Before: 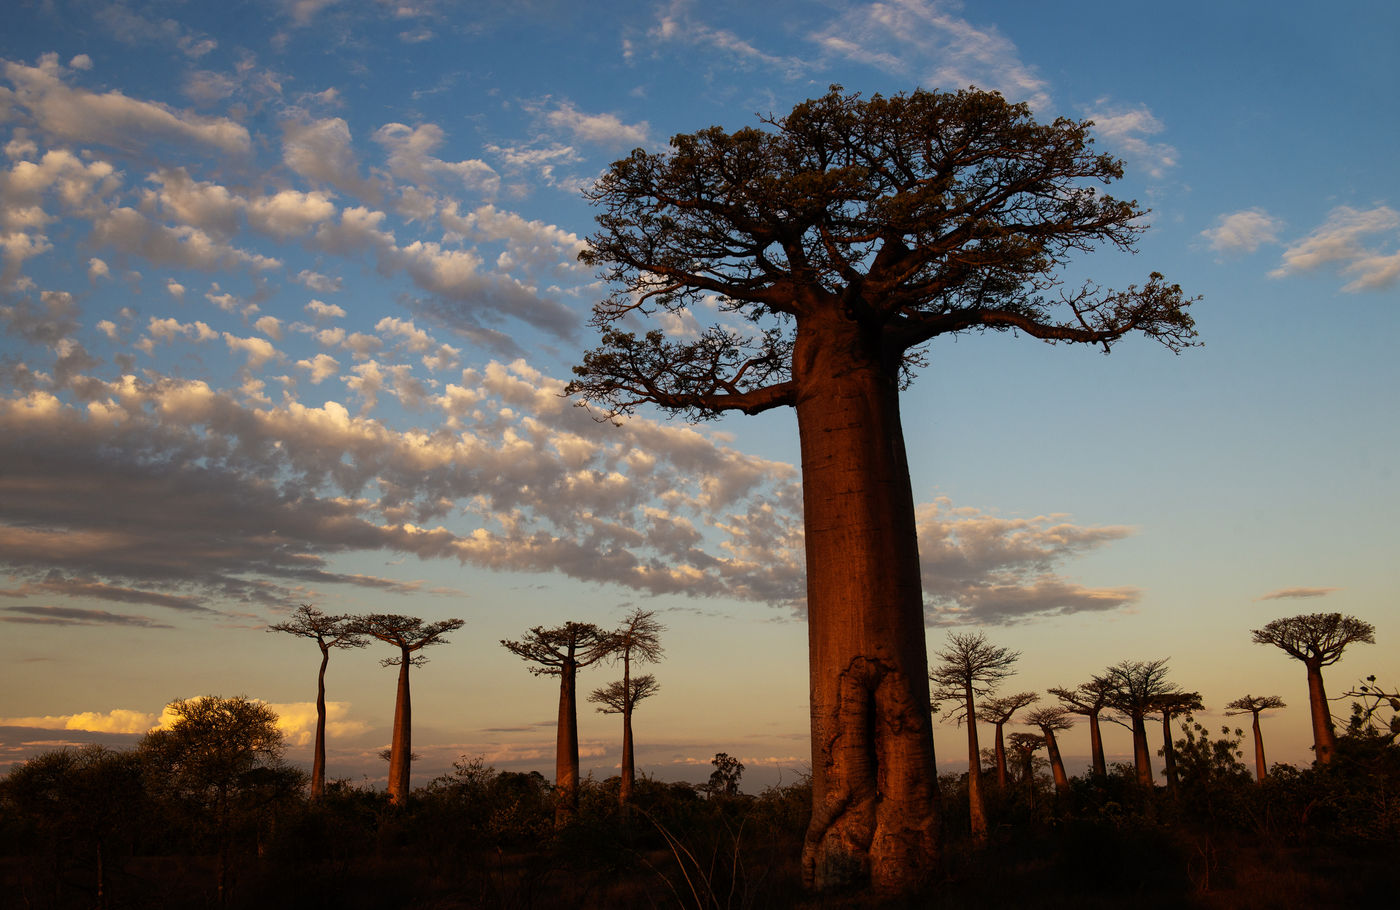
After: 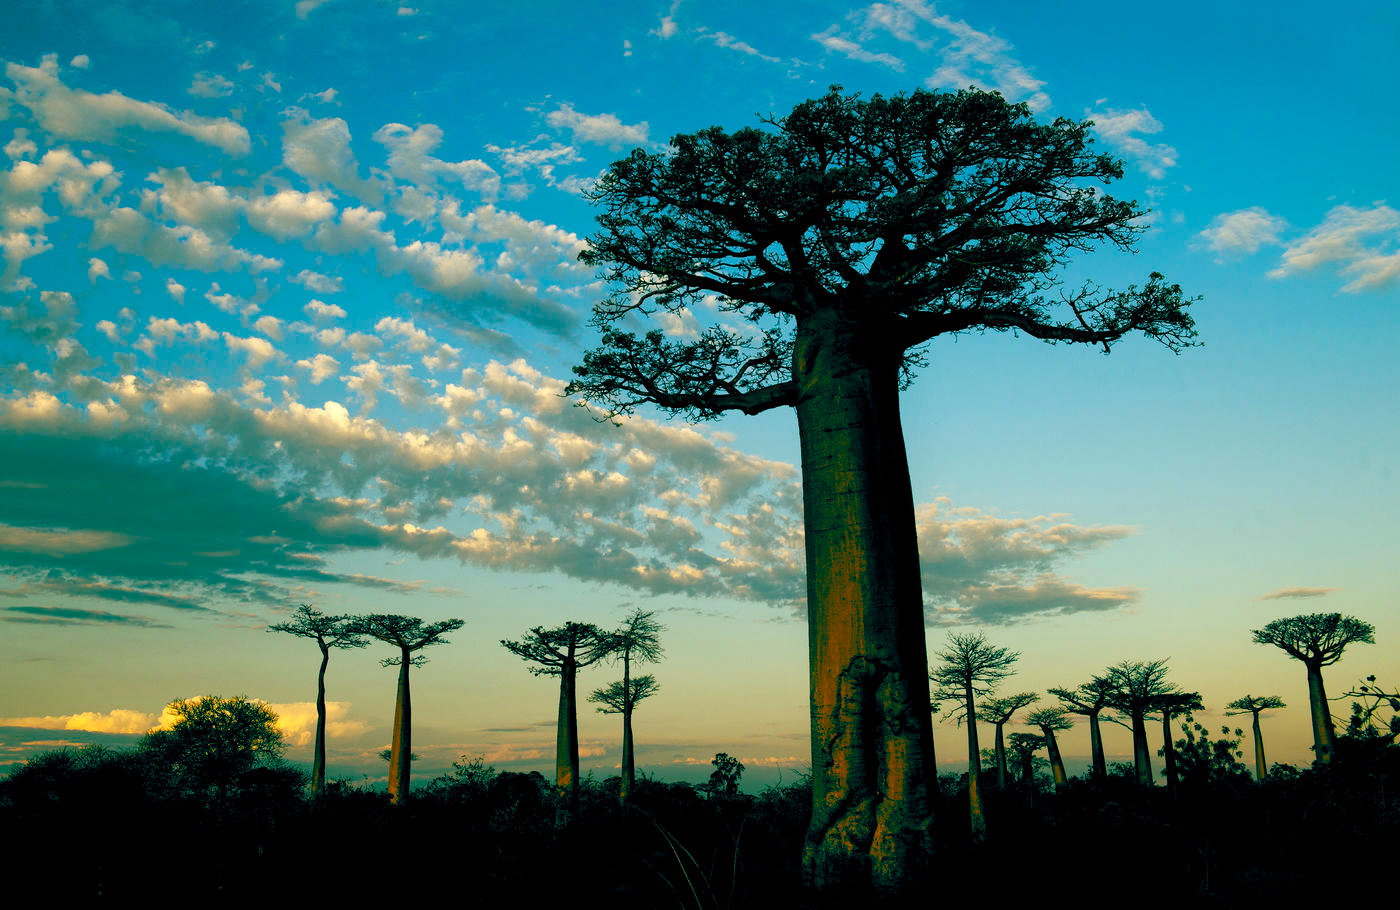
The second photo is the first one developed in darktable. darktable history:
color balance rgb: shadows lift › chroma 0.646%, shadows lift › hue 115°, highlights gain › chroma 0.128%, highlights gain › hue 331.08°, global offset › luminance -0.536%, global offset › chroma 0.909%, global offset › hue 172.73°, perceptual saturation grading › global saturation 26.79%, perceptual saturation grading › highlights -28.355%, perceptual saturation grading › mid-tones 15.69%, perceptual saturation grading › shadows 33.734%, perceptual brilliance grading › global brilliance 9.935%, perceptual brilliance grading › shadows 14.775%
